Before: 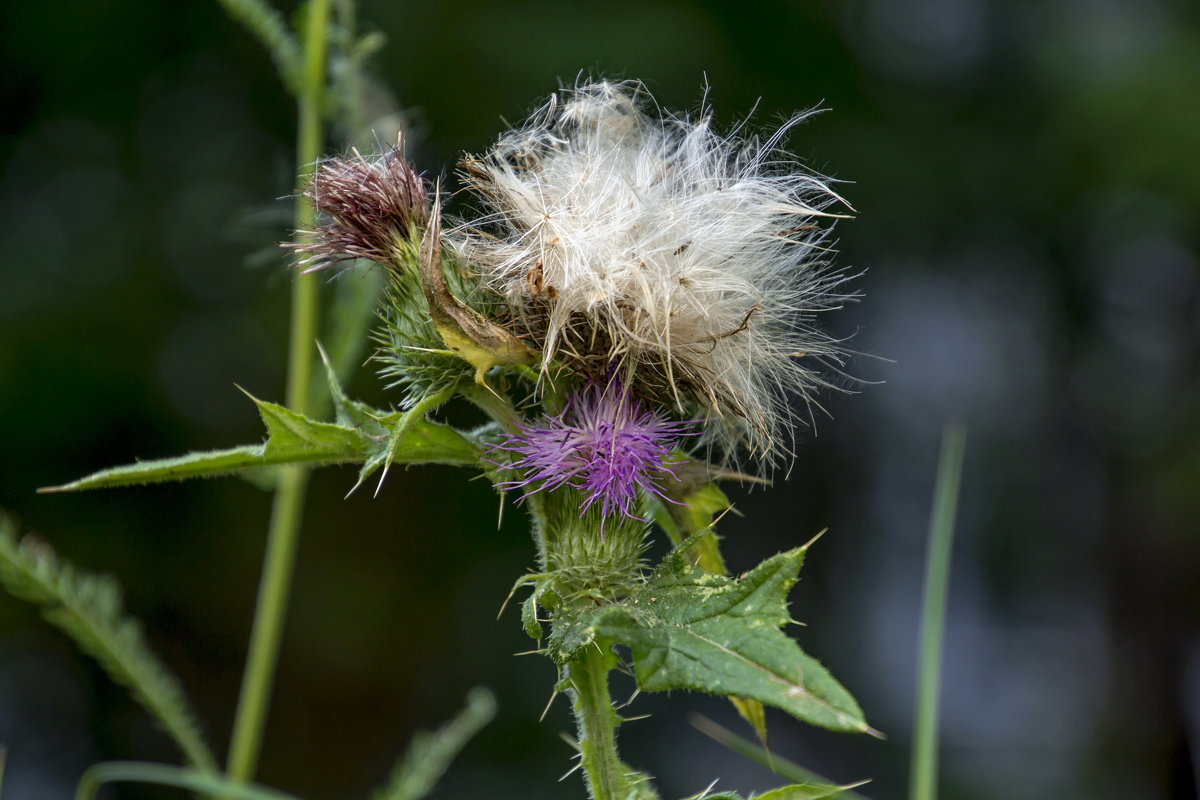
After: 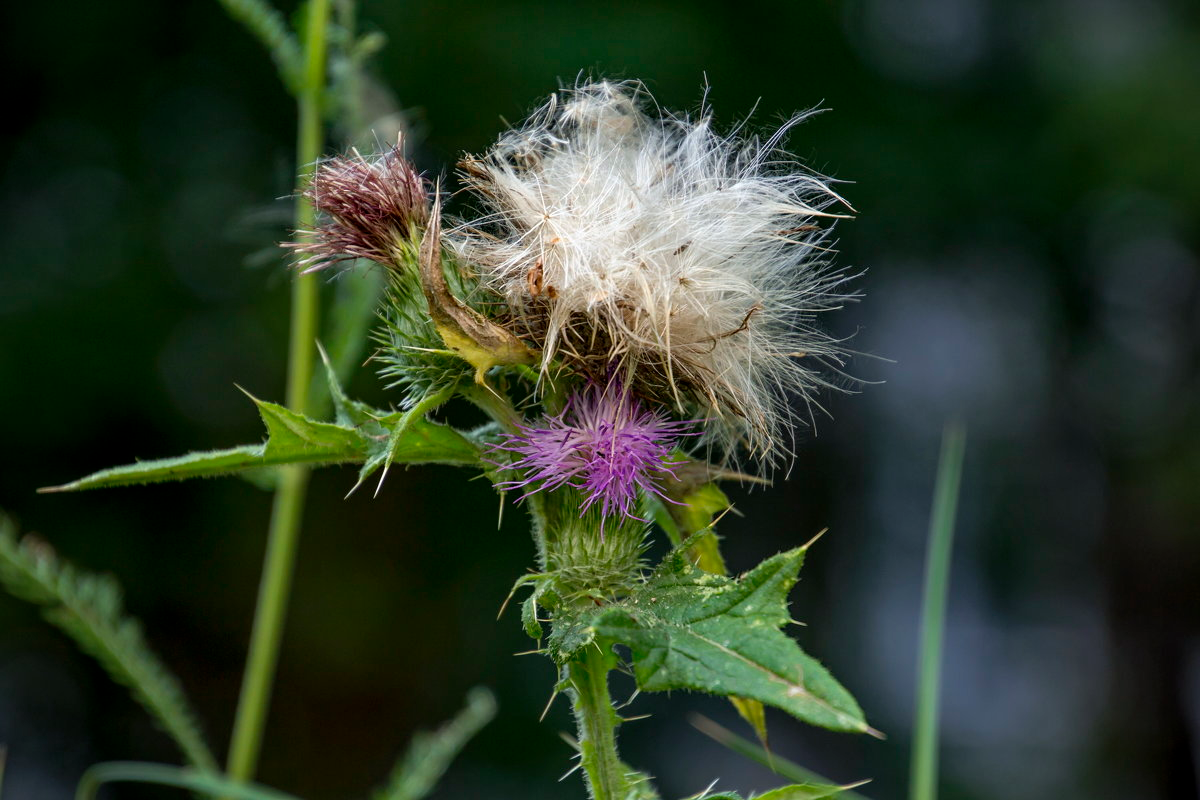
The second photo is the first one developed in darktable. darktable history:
vignetting: fall-off radius 81.56%, unbound false
